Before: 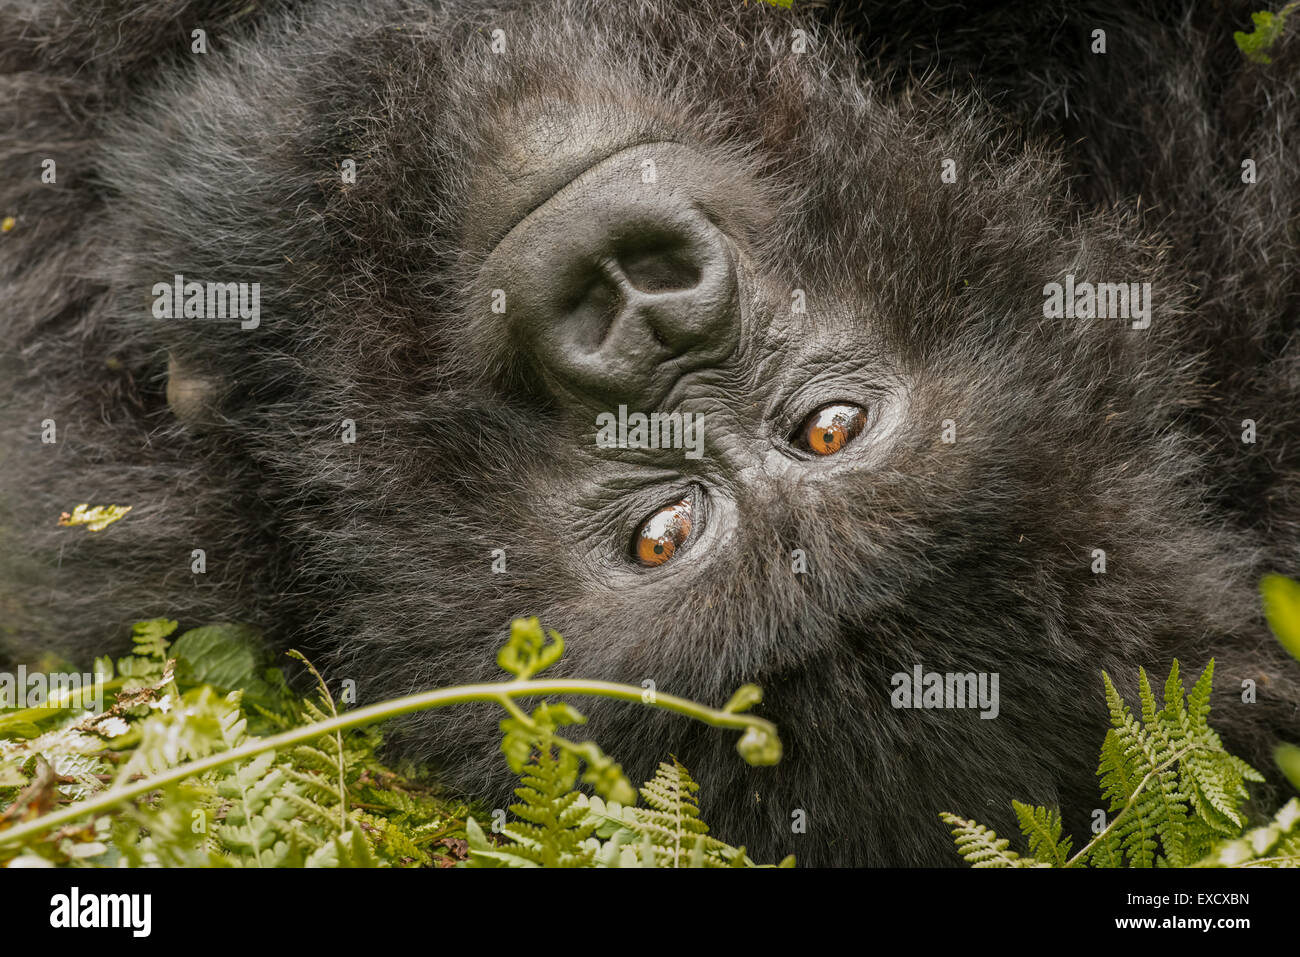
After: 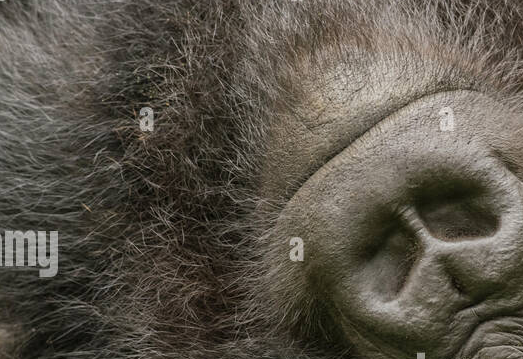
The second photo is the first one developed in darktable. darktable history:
shadows and highlights: shadows 25.08, highlights -24.26
crop: left 15.576%, top 5.452%, right 44.14%, bottom 57.002%
